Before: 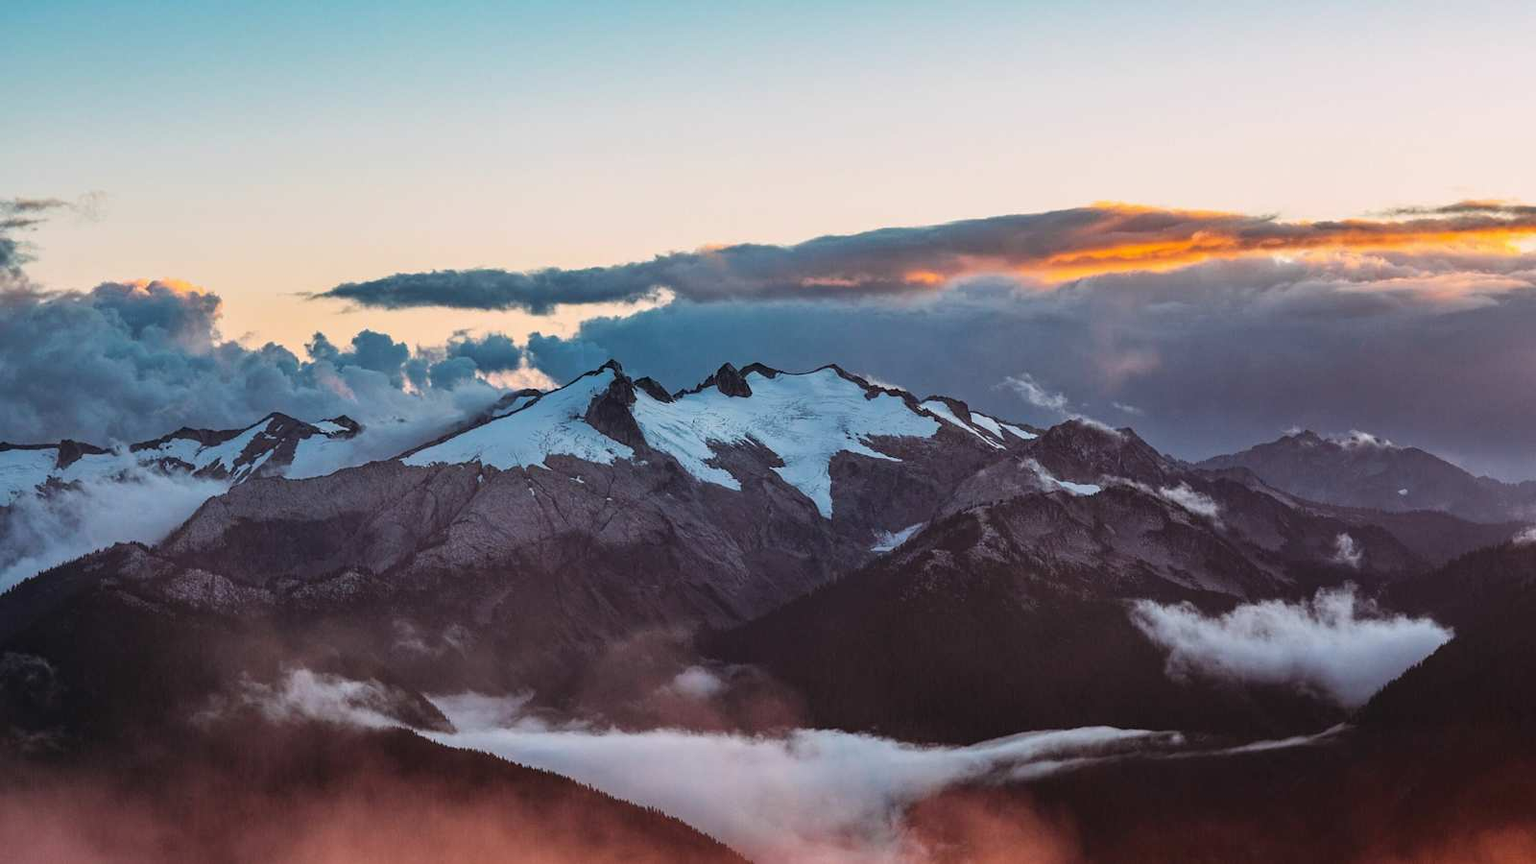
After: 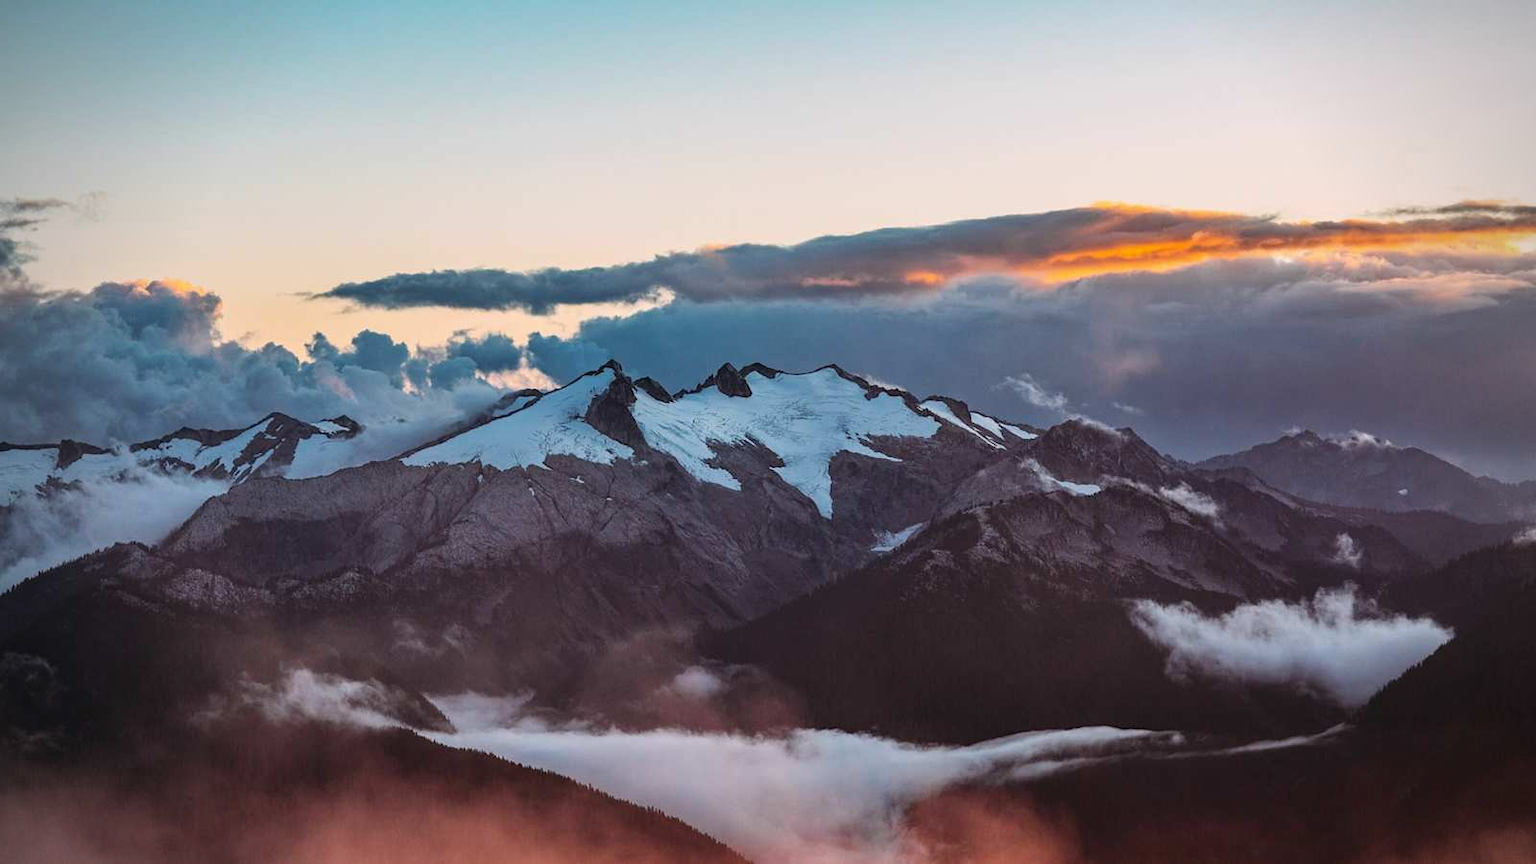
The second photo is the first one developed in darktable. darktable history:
vignetting: width/height ratio 1.094, unbound false
